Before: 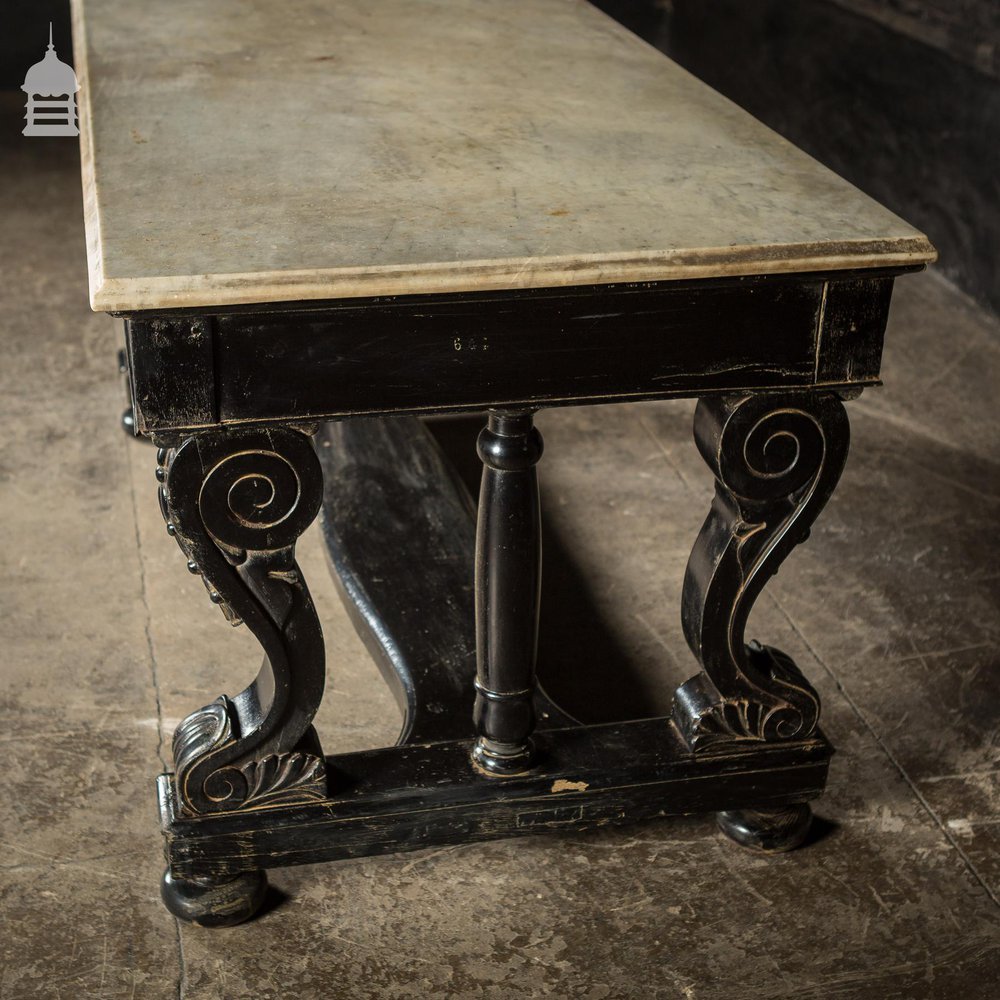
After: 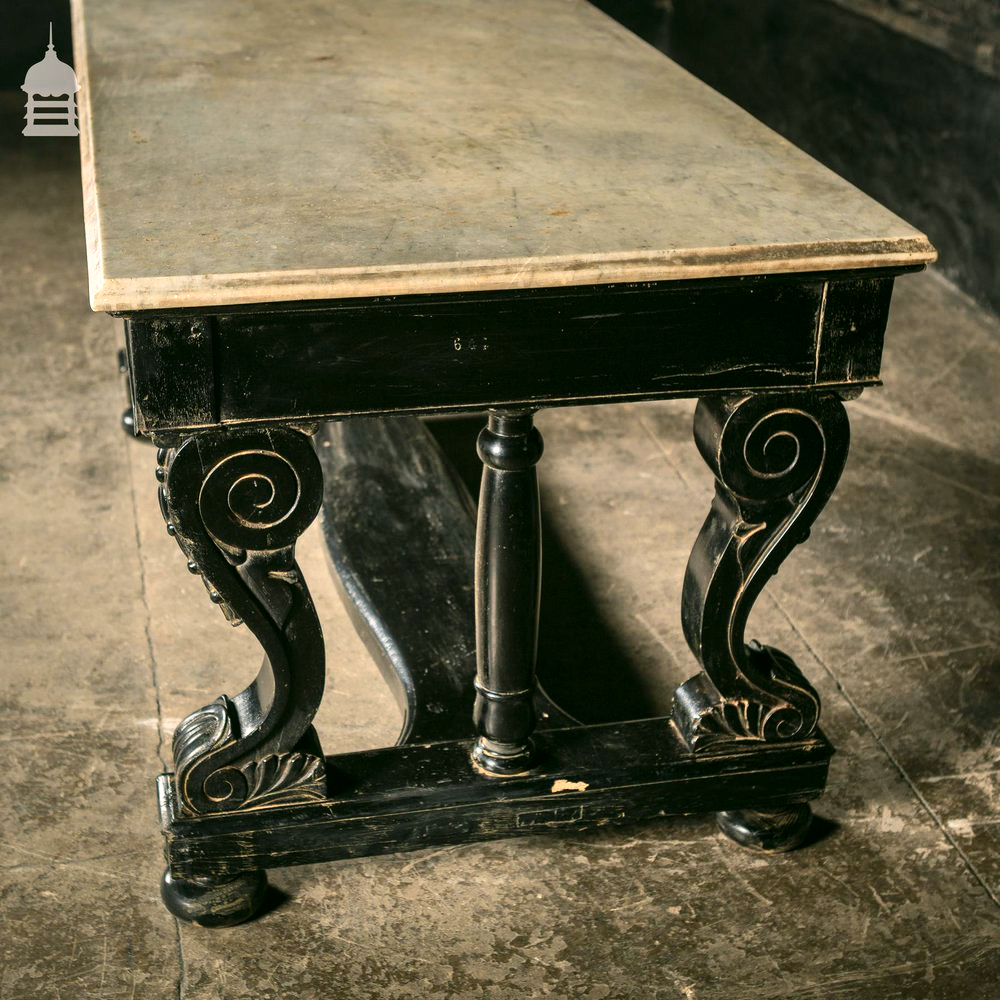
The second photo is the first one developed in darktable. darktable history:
color correction: highlights a* 4.09, highlights b* 4.93, shadows a* -8.2, shadows b* 4.78
color zones: curves: ch0 [(0.018, 0.548) (0.197, 0.654) (0.425, 0.447) (0.605, 0.658) (0.732, 0.579)]; ch1 [(0.105, 0.531) (0.224, 0.531) (0.386, 0.39) (0.618, 0.456) (0.732, 0.456) (0.956, 0.421)]; ch2 [(0.039, 0.583) (0.215, 0.465) (0.399, 0.544) (0.465, 0.548) (0.614, 0.447) (0.724, 0.43) (0.882, 0.623) (0.956, 0.632)]
shadows and highlights: soften with gaussian
